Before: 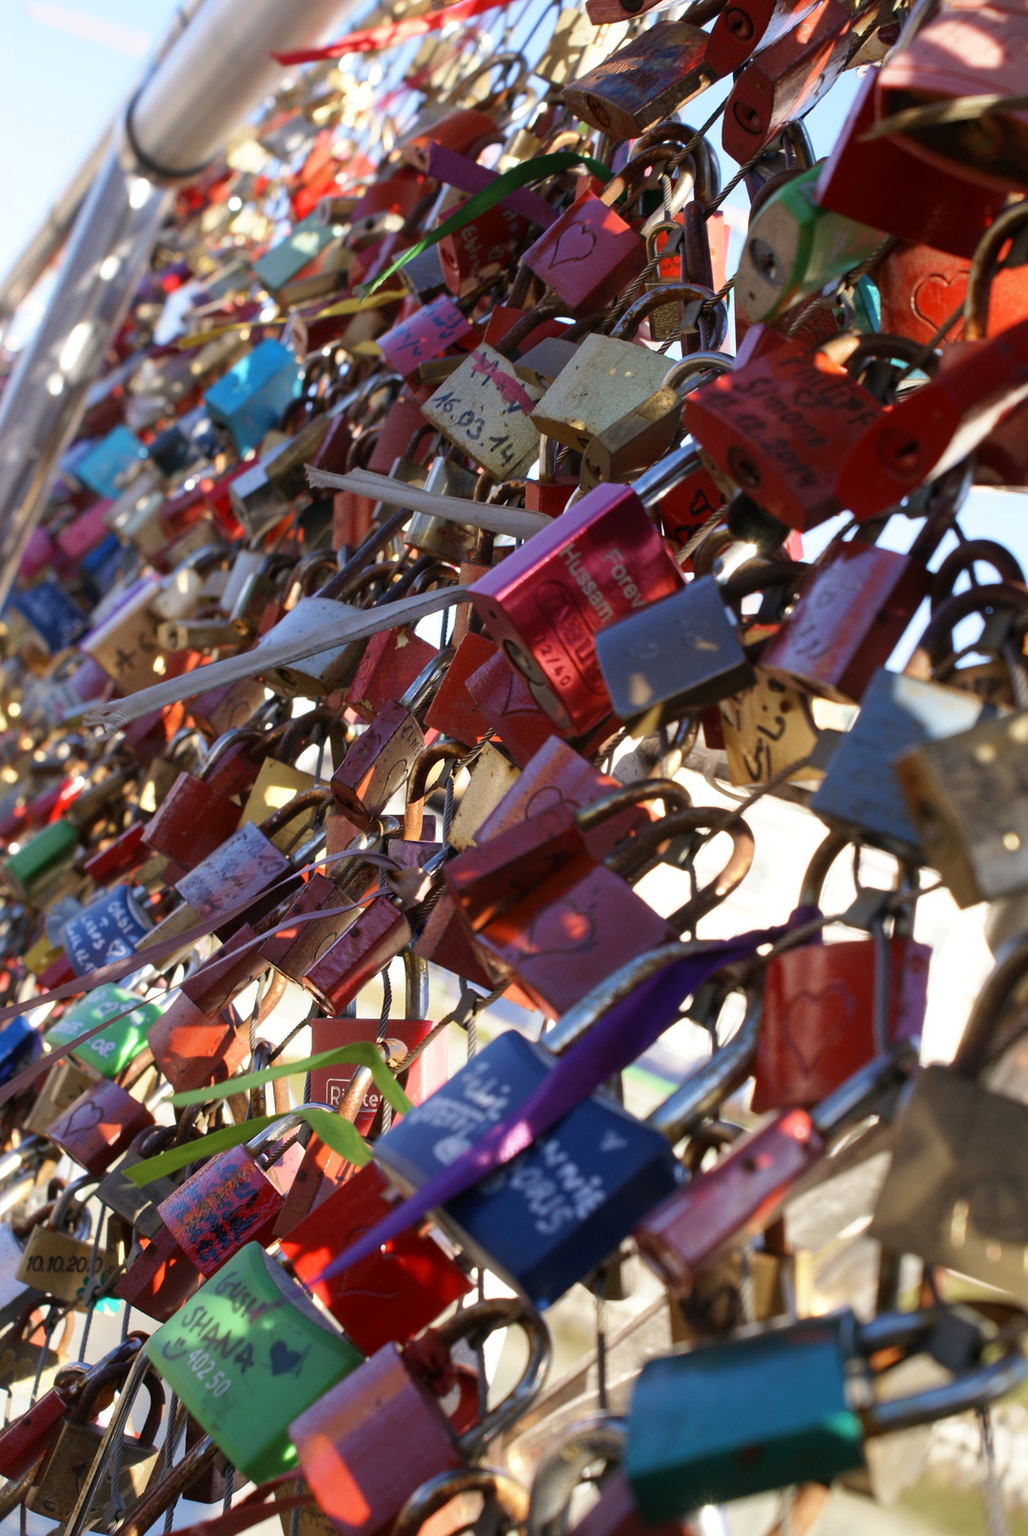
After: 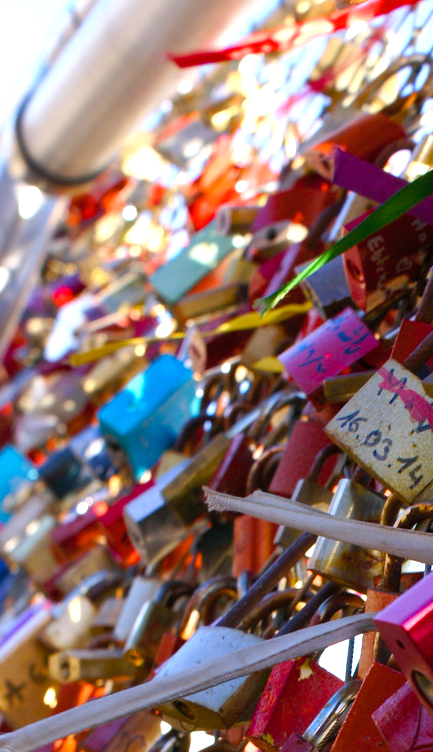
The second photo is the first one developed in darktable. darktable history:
exposure: black level correction 0.001, exposure 0.192 EV, compensate exposure bias true, compensate highlight preservation false
crop and rotate: left 10.86%, top 0.07%, right 49.015%, bottom 53.306%
contrast brightness saturation: contrast 0.052, brightness 0.062, saturation 0.009
color balance rgb: linear chroma grading › global chroma 9.946%, perceptual saturation grading › global saturation 26.74%, perceptual saturation grading › highlights -28.965%, perceptual saturation grading › mid-tones 15.319%, perceptual saturation grading › shadows 34.1%, perceptual brilliance grading › highlights 9.211%, perceptual brilliance grading › mid-tones 4.602%
